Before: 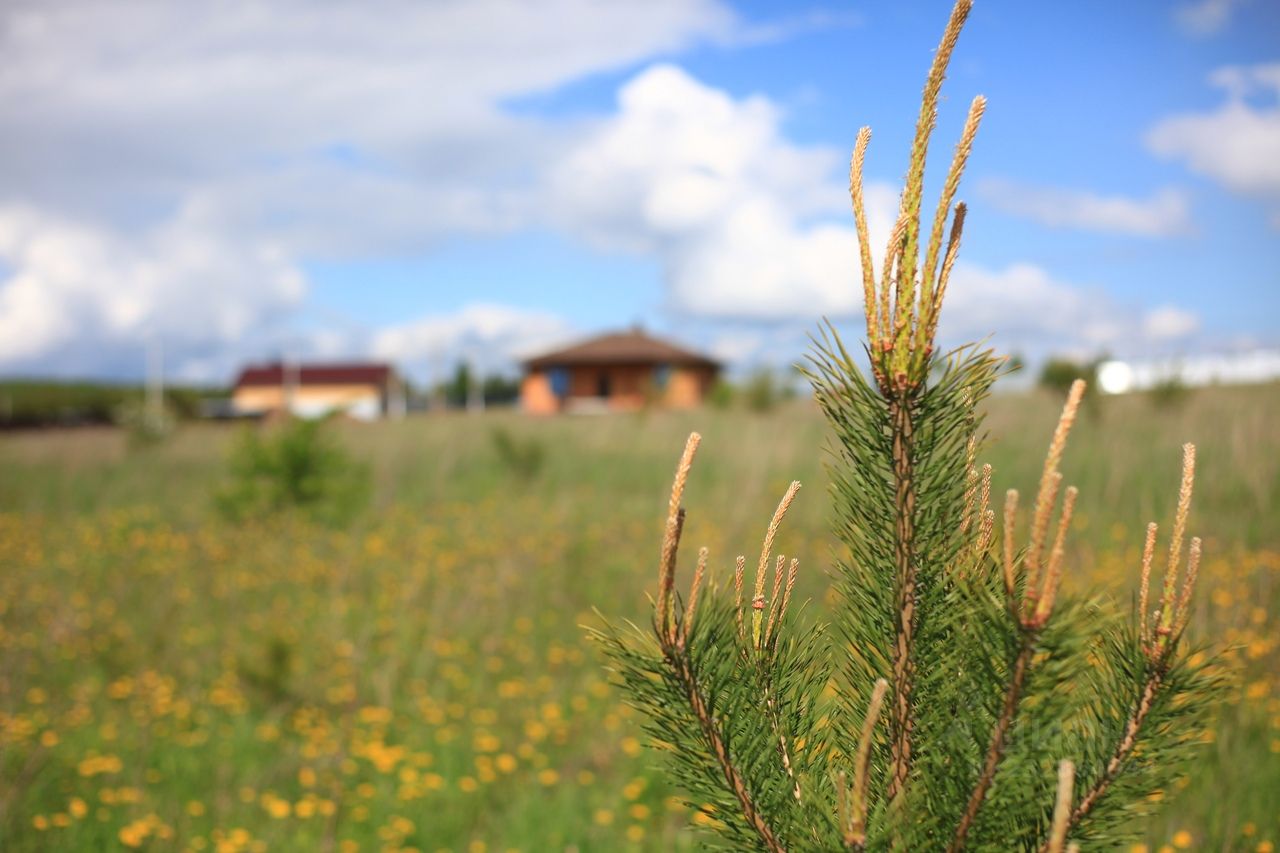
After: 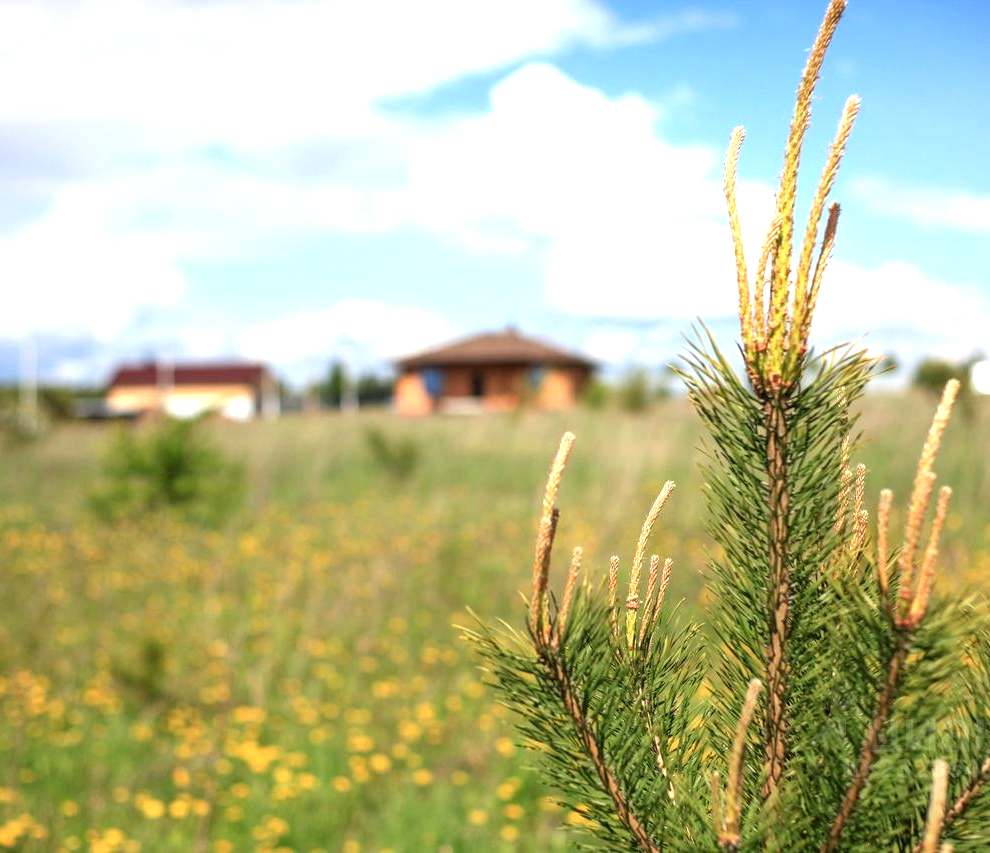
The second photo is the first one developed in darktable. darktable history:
crop: left 9.903%, right 12.718%
local contrast: detail 130%
tone equalizer: -8 EV -0.774 EV, -7 EV -0.704 EV, -6 EV -0.582 EV, -5 EV -0.417 EV, -3 EV 0.386 EV, -2 EV 0.6 EV, -1 EV 0.676 EV, +0 EV 0.773 EV
